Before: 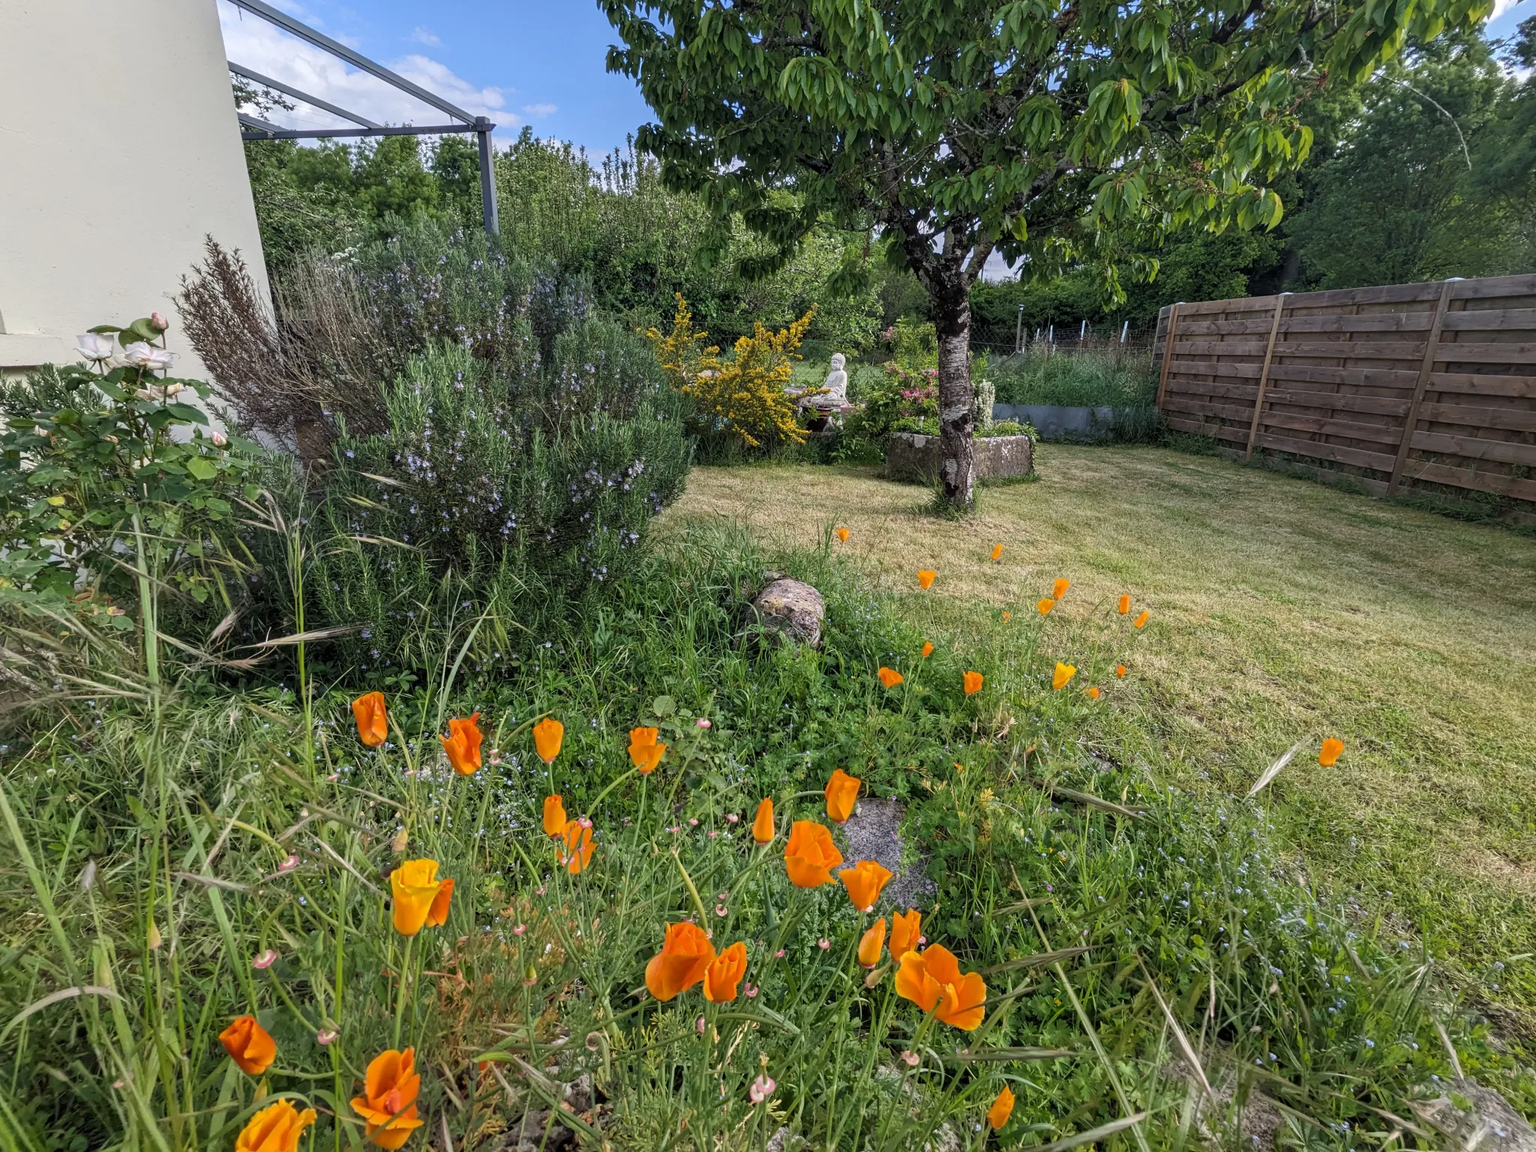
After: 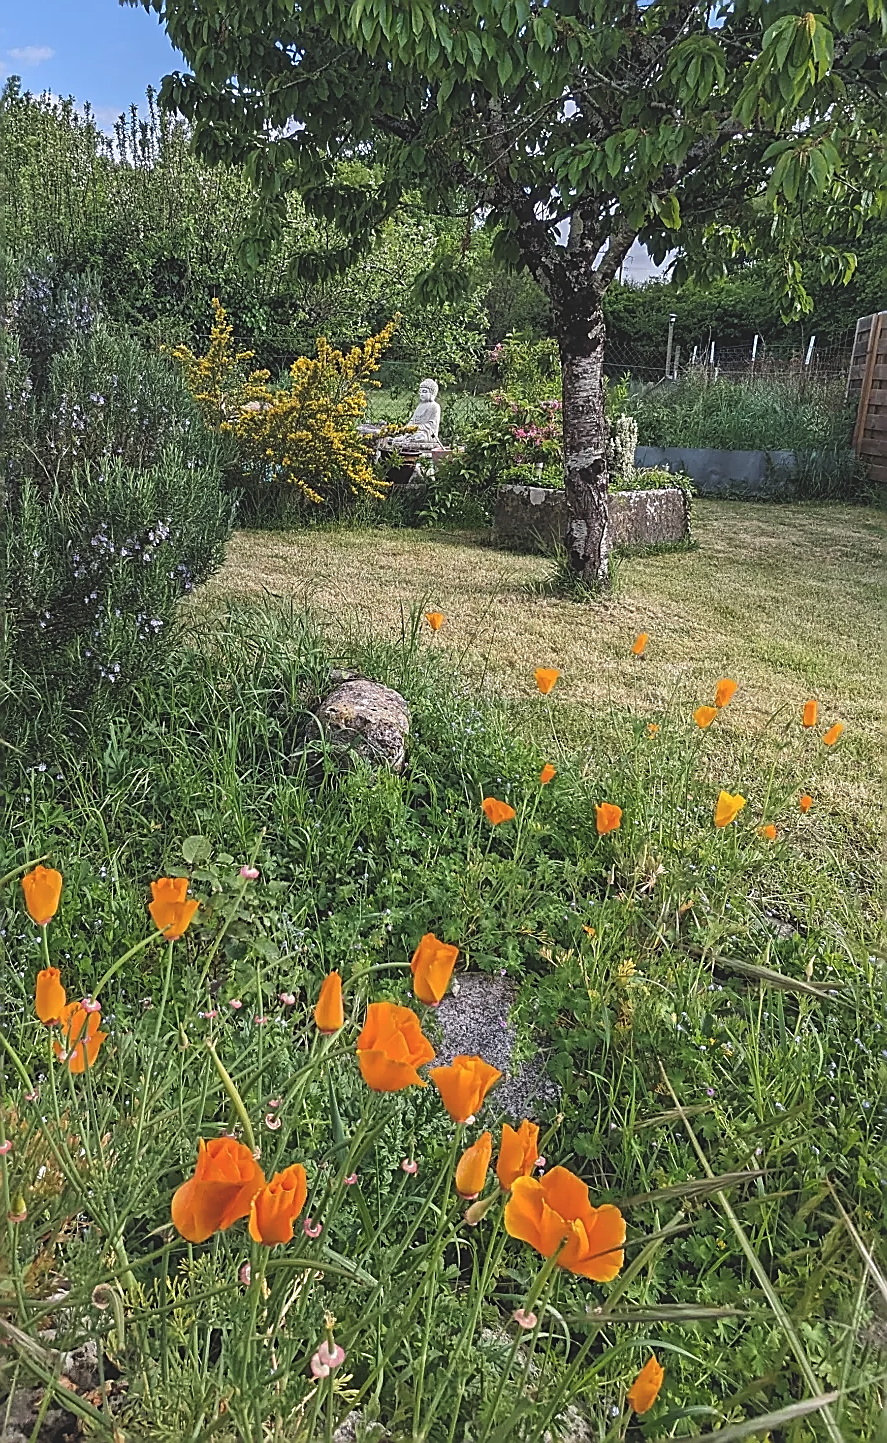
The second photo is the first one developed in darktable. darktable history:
exposure: black level correction -0.015, compensate highlight preservation false
tone equalizer: edges refinement/feathering 500, mask exposure compensation -1.57 EV, preserve details no
sharpen: radius 1.659, amount 1.3
crop: left 33.67%, top 6.033%, right 22.983%
